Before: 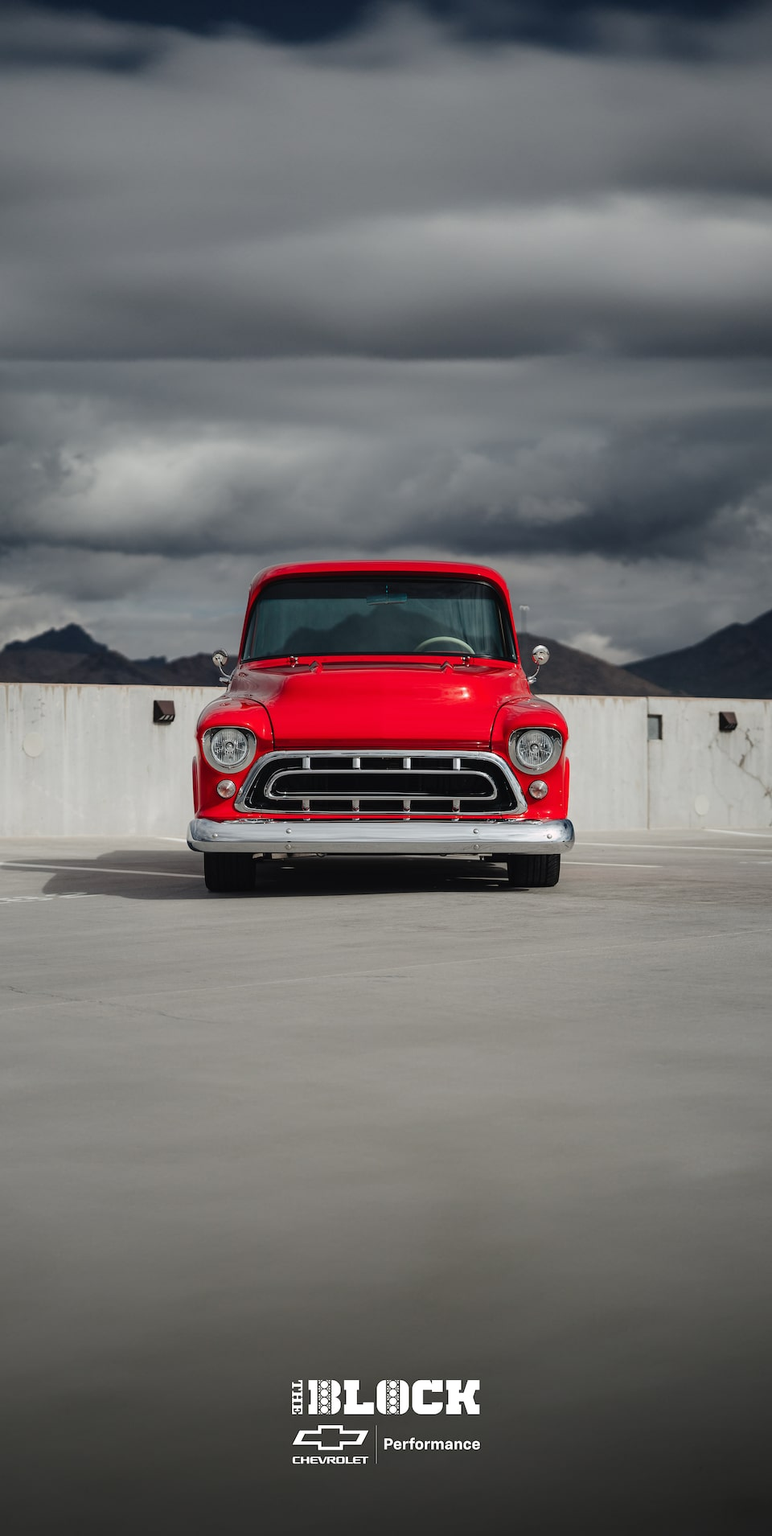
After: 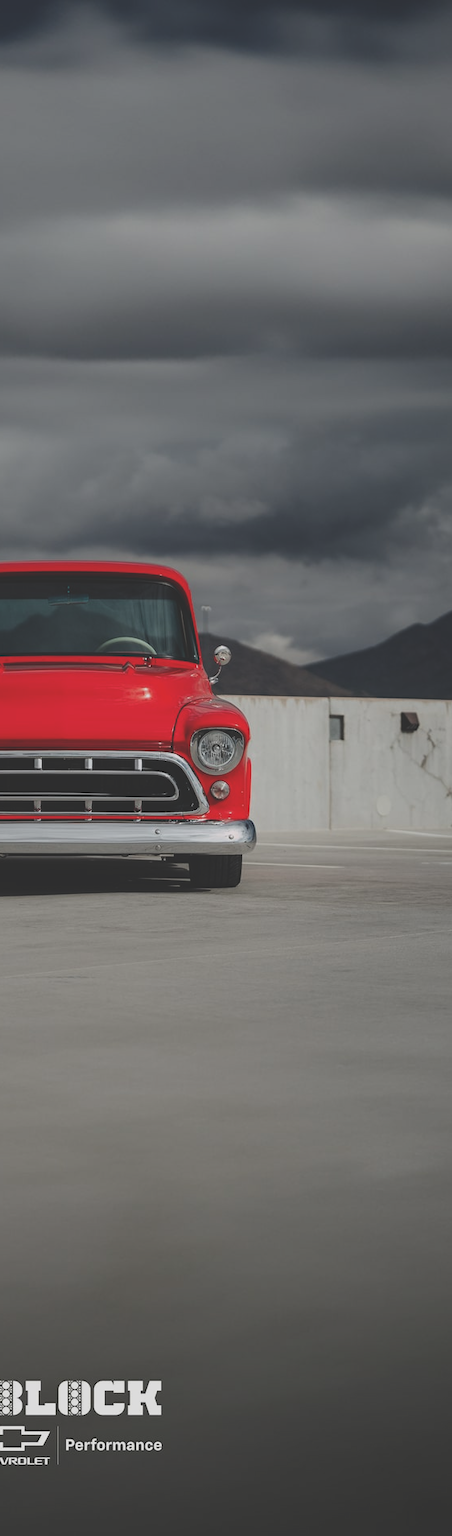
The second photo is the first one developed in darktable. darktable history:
crop: left 41.354%
exposure: black level correction -0.035, exposure -0.497 EV, compensate highlight preservation false
